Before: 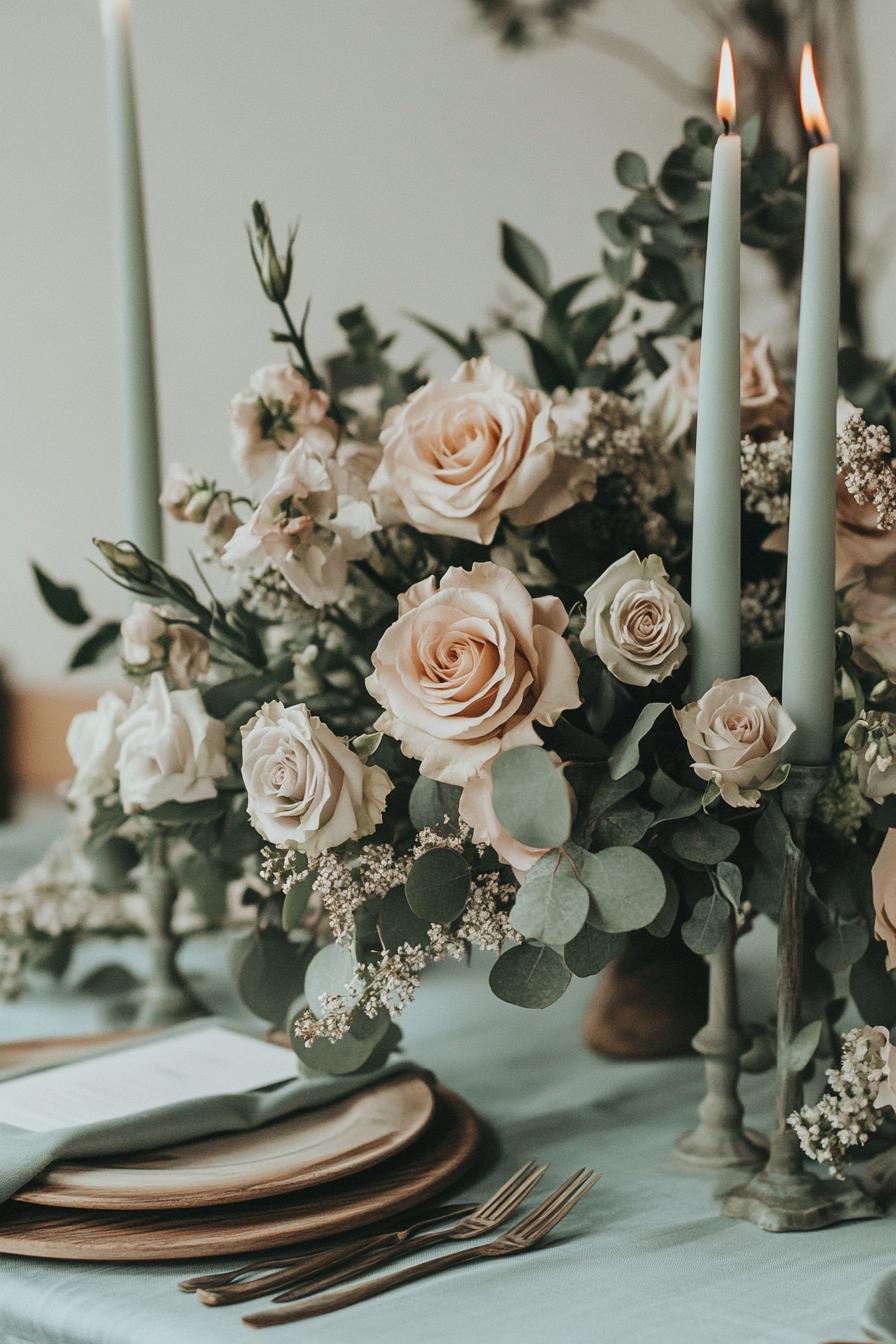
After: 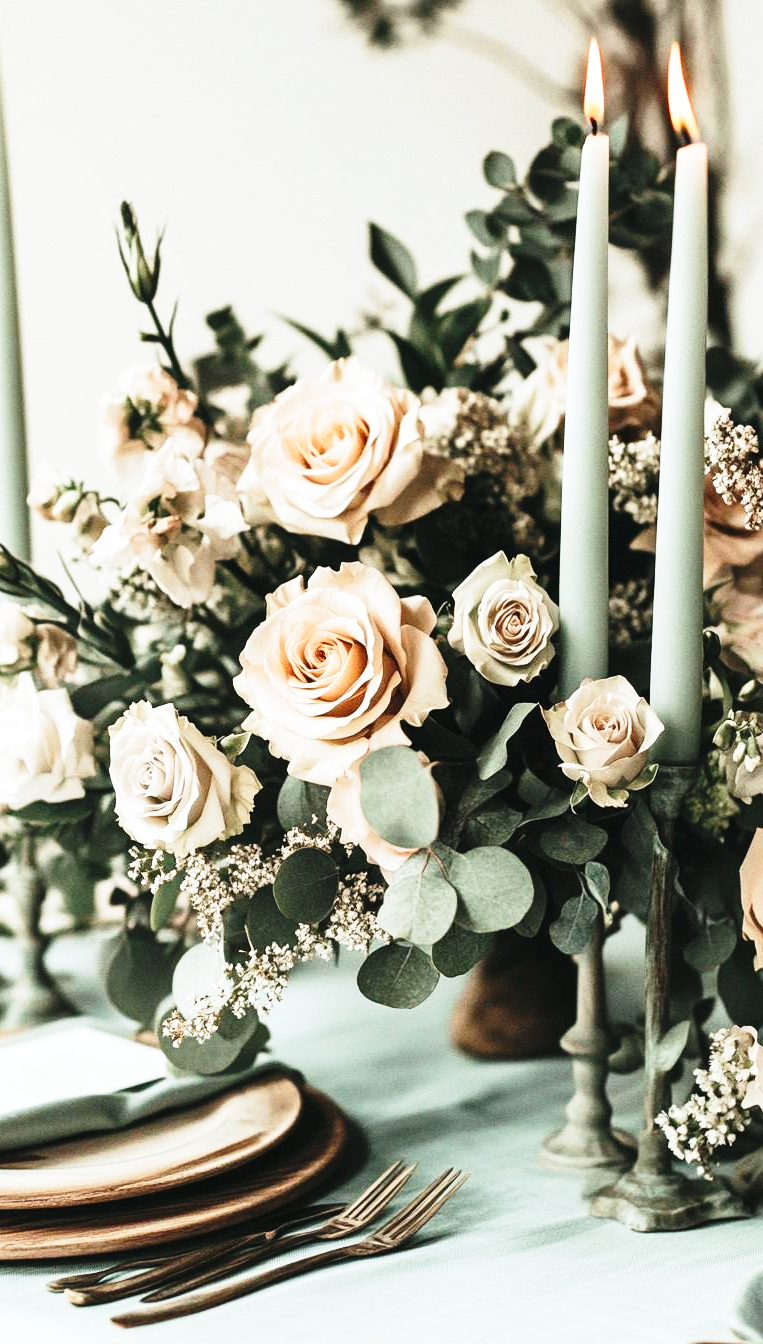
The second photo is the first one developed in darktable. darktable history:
base curve: curves: ch0 [(0, 0) (0.026, 0.03) (0.109, 0.232) (0.351, 0.748) (0.669, 0.968) (1, 1)], preserve colors none
crop and rotate: left 14.797%
tone equalizer: -8 EV -0.438 EV, -7 EV -0.424 EV, -6 EV -0.296 EV, -5 EV -0.225 EV, -3 EV 0.251 EV, -2 EV 0.309 EV, -1 EV 0.377 EV, +0 EV 0.424 EV, edges refinement/feathering 500, mask exposure compensation -1.57 EV, preserve details no
